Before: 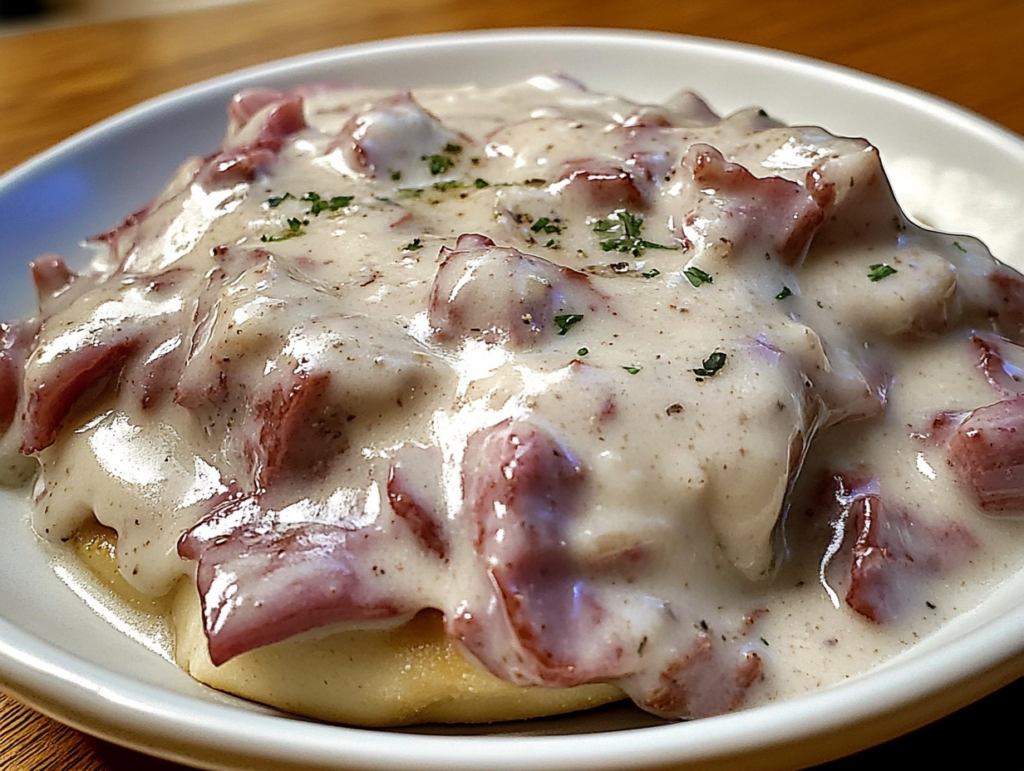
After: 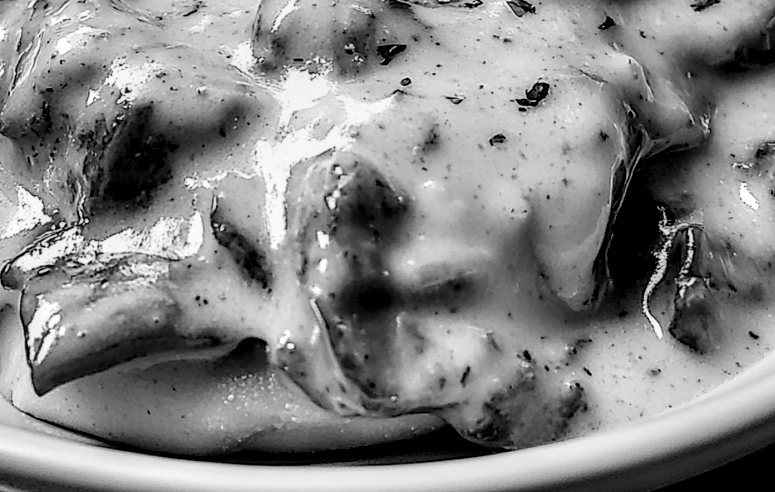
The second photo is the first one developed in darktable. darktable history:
monochrome: on, module defaults
crop and rotate: left 17.299%, top 35.115%, right 7.015%, bottom 1.024%
filmic rgb: black relative exposure -7.65 EV, white relative exposure 4.56 EV, hardness 3.61, contrast 1.25
local contrast: highlights 60%, shadows 60%, detail 160%
